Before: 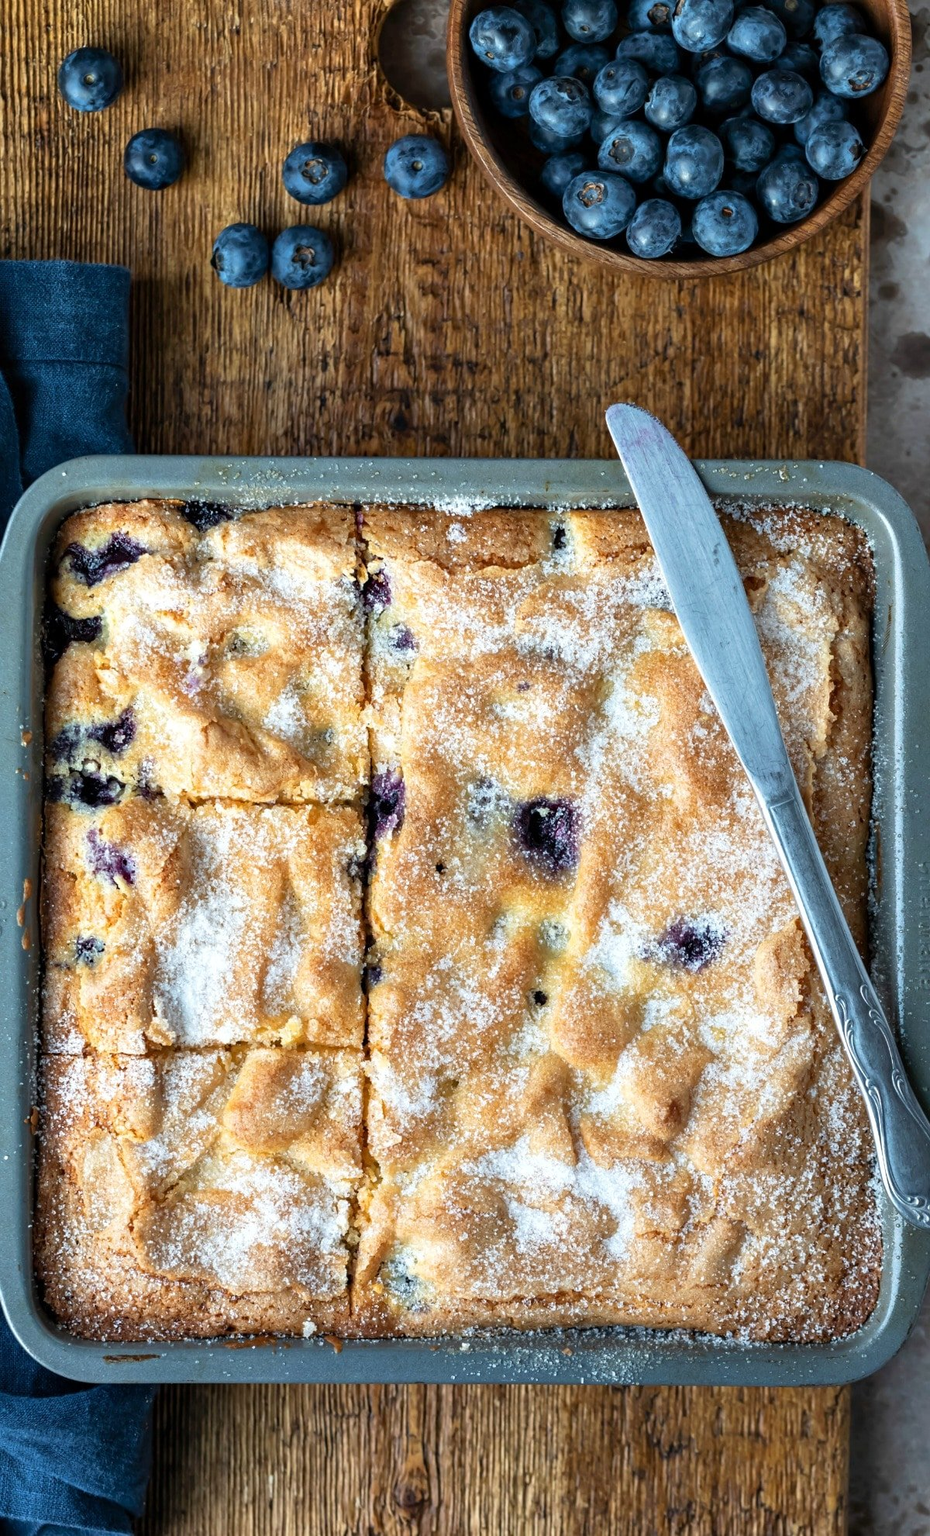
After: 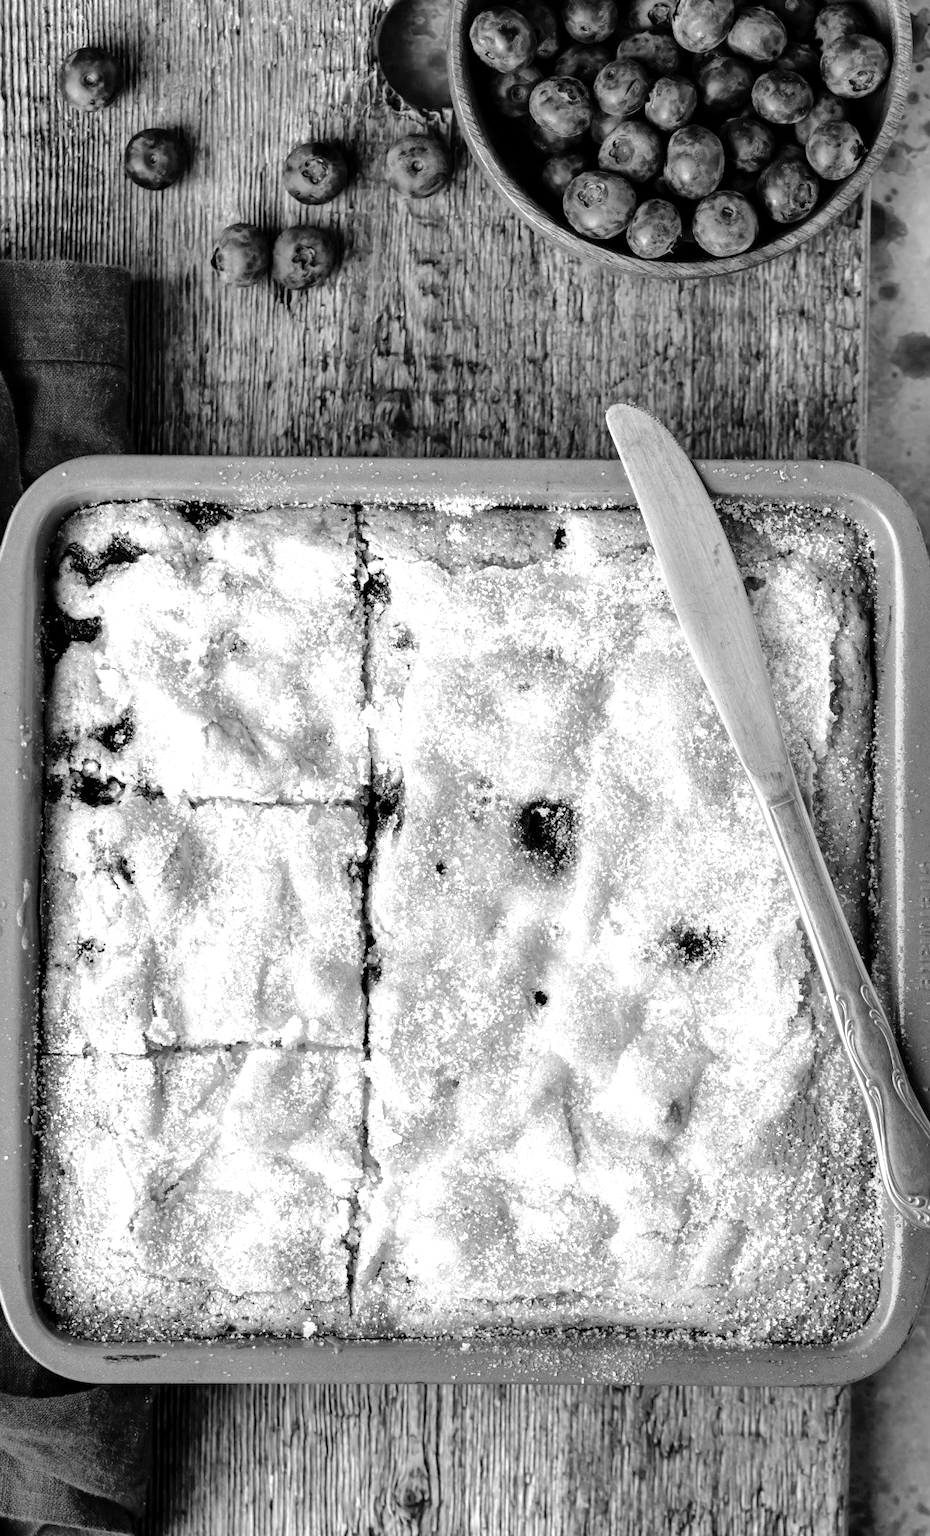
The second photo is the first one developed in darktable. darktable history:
exposure: exposure 0.648 EV, compensate highlight preservation false
monochrome: a 26.22, b 42.67, size 0.8
contrast equalizer: y [[0.518, 0.517, 0.501, 0.5, 0.5, 0.5], [0.5 ×6], [0.5 ×6], [0 ×6], [0 ×6]]
tone curve: curves: ch0 [(0, 0) (0.003, 0.001) (0.011, 0.008) (0.025, 0.015) (0.044, 0.025) (0.069, 0.037) (0.1, 0.056) (0.136, 0.091) (0.177, 0.157) (0.224, 0.231) (0.277, 0.319) (0.335, 0.4) (0.399, 0.493) (0.468, 0.571) (0.543, 0.645) (0.623, 0.706) (0.709, 0.77) (0.801, 0.838) (0.898, 0.918) (1, 1)], preserve colors none
